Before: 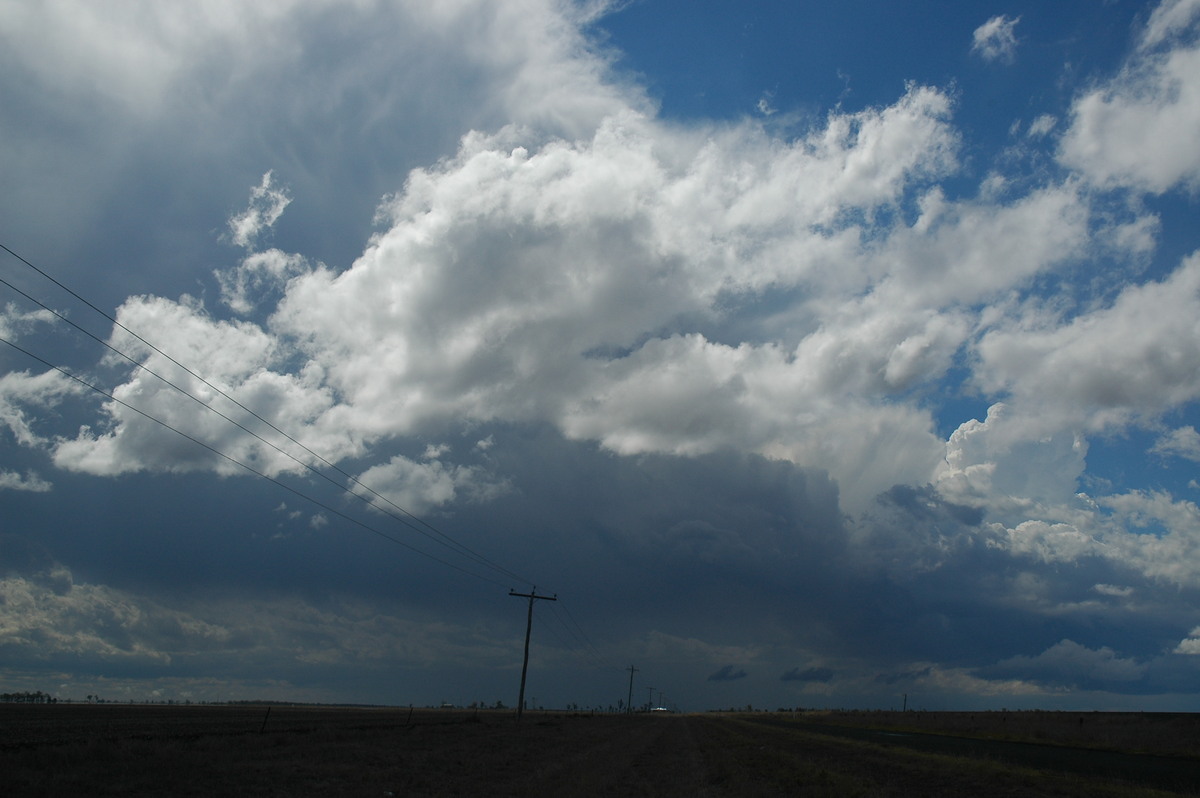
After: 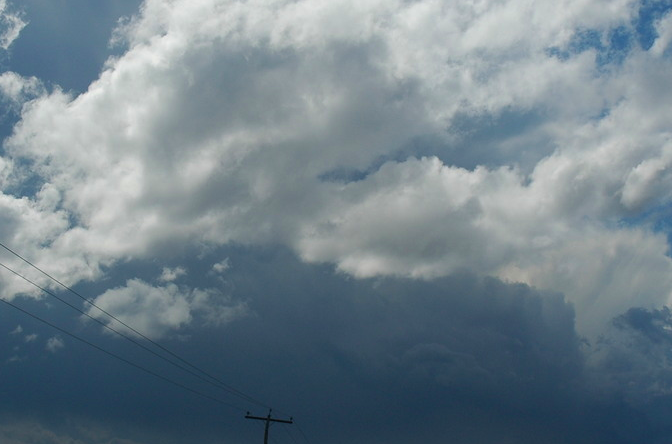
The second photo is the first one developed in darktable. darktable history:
crop and rotate: left 22.004%, top 22.303%, right 21.974%, bottom 22.001%
velvia: strength 24.78%
